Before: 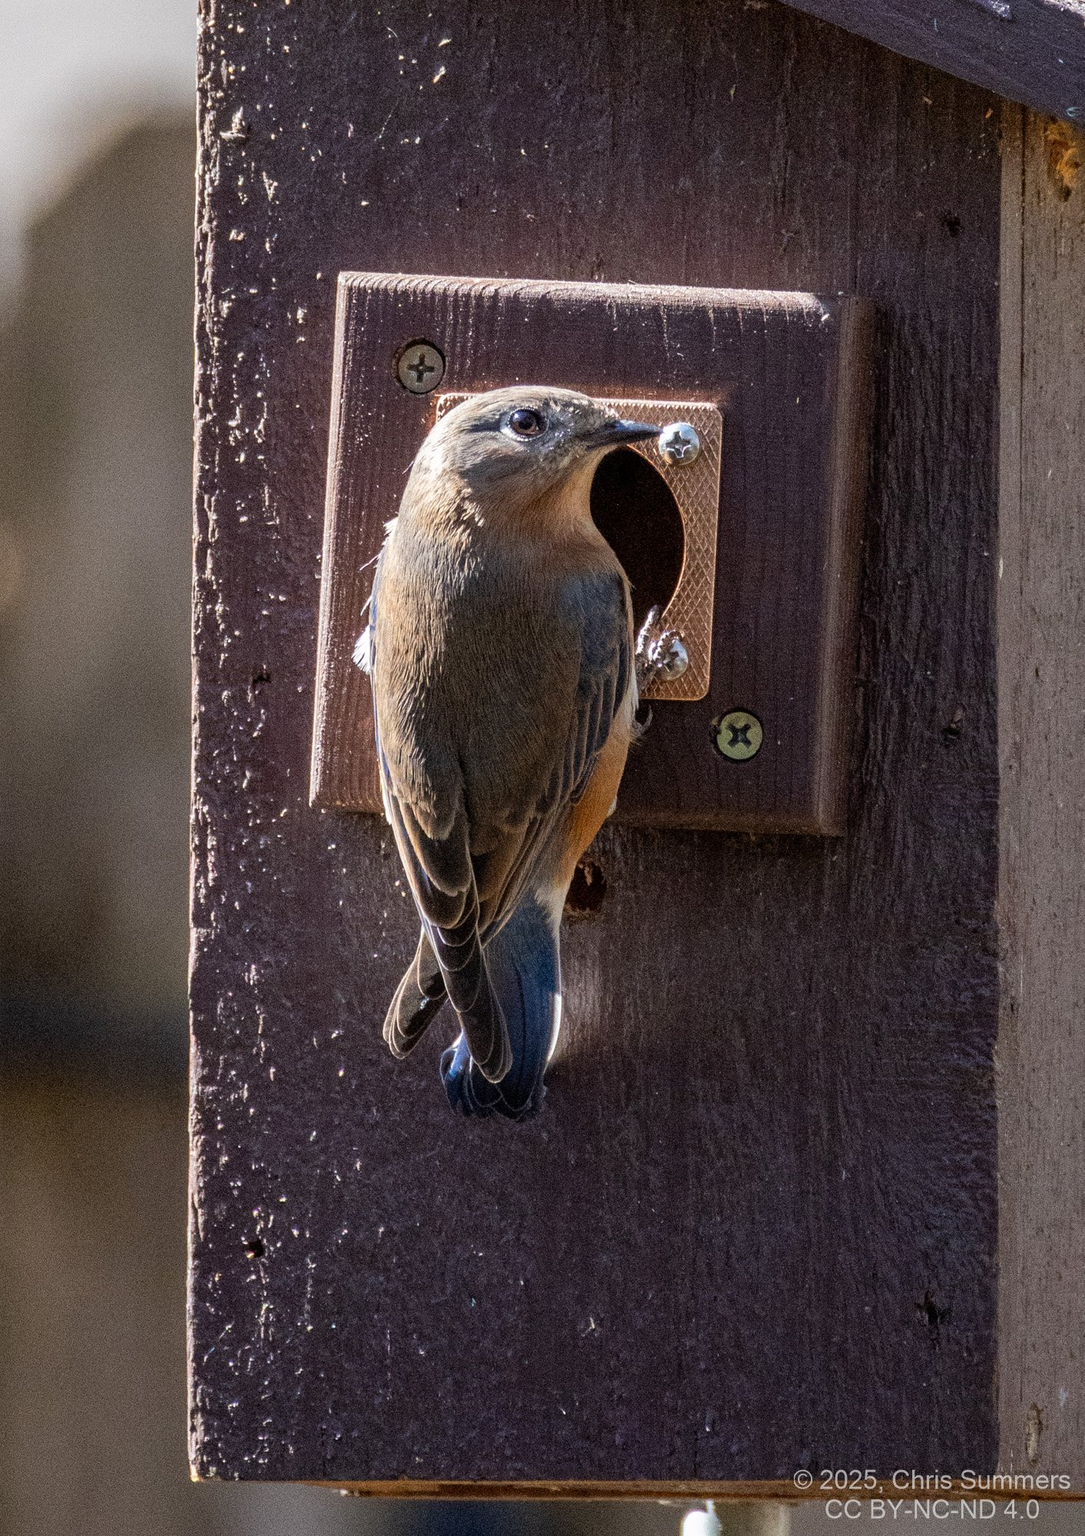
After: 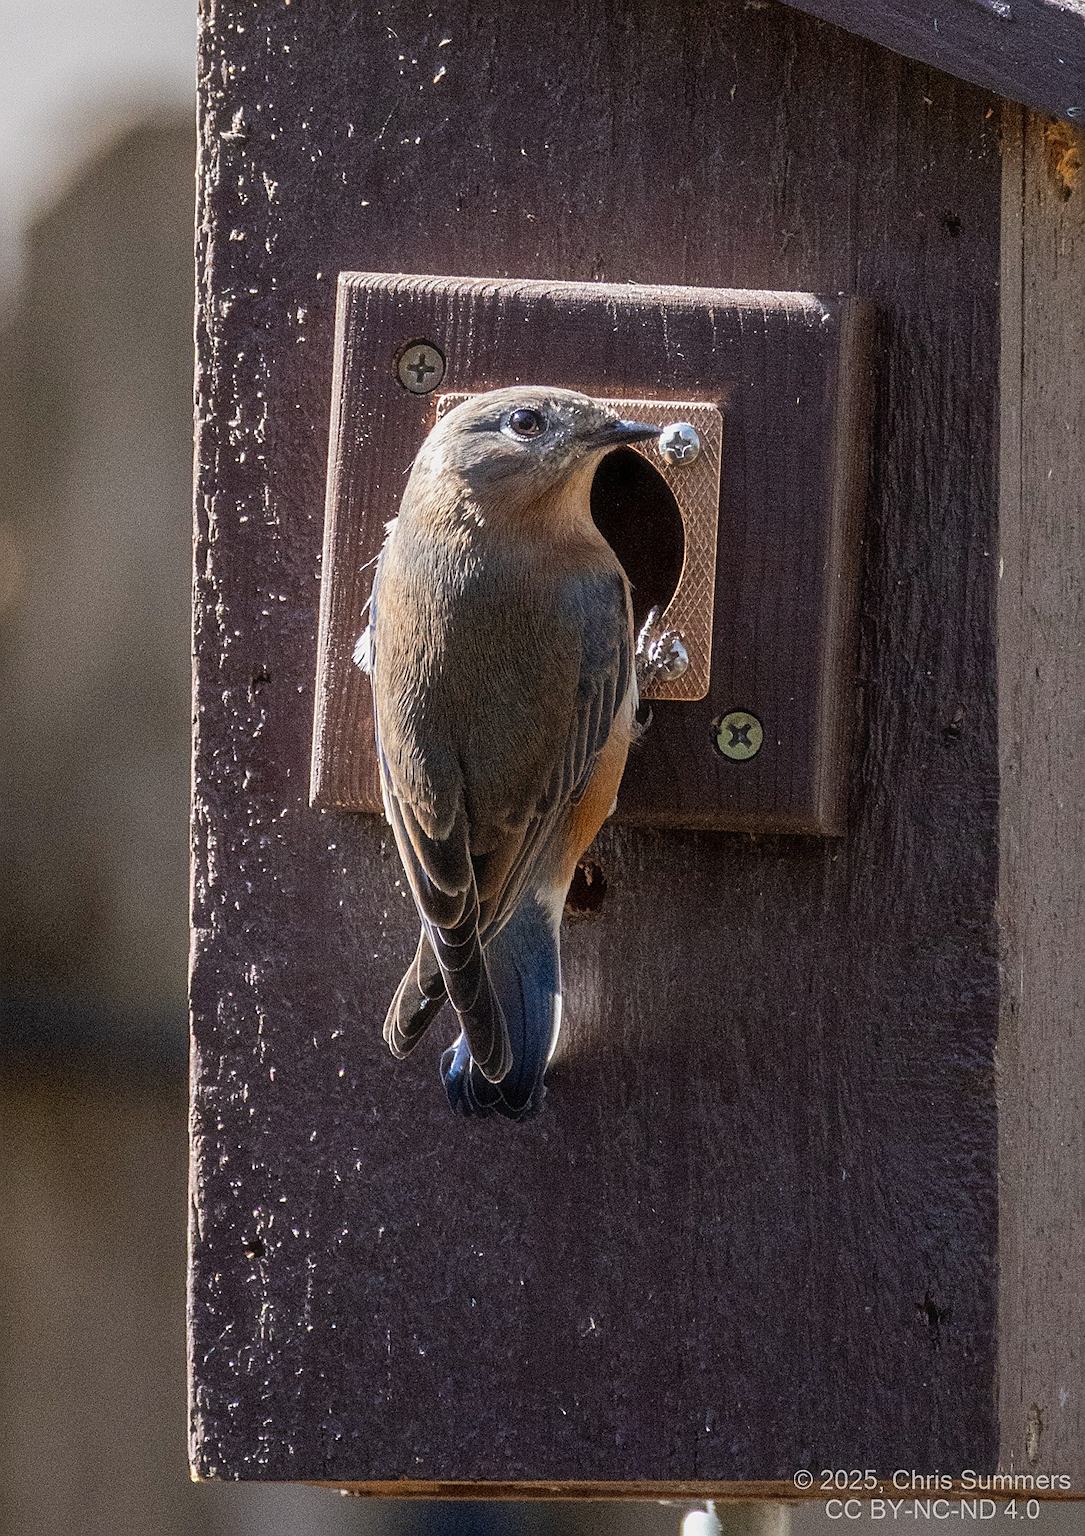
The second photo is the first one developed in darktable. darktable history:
sharpen: on, module defaults
haze removal: strength -0.081, distance 0.355, compatibility mode true, adaptive false
exposure: exposure -0.154 EV, compensate highlight preservation false
